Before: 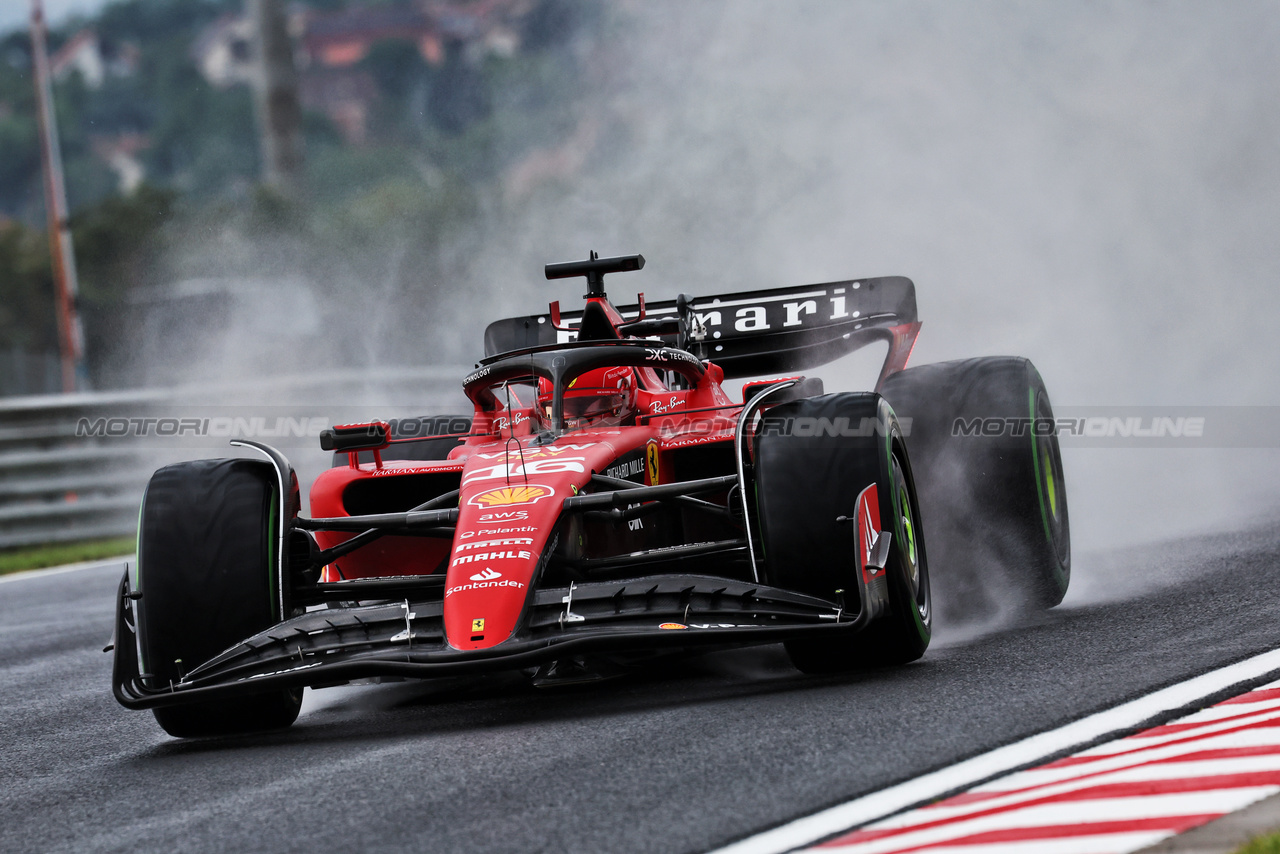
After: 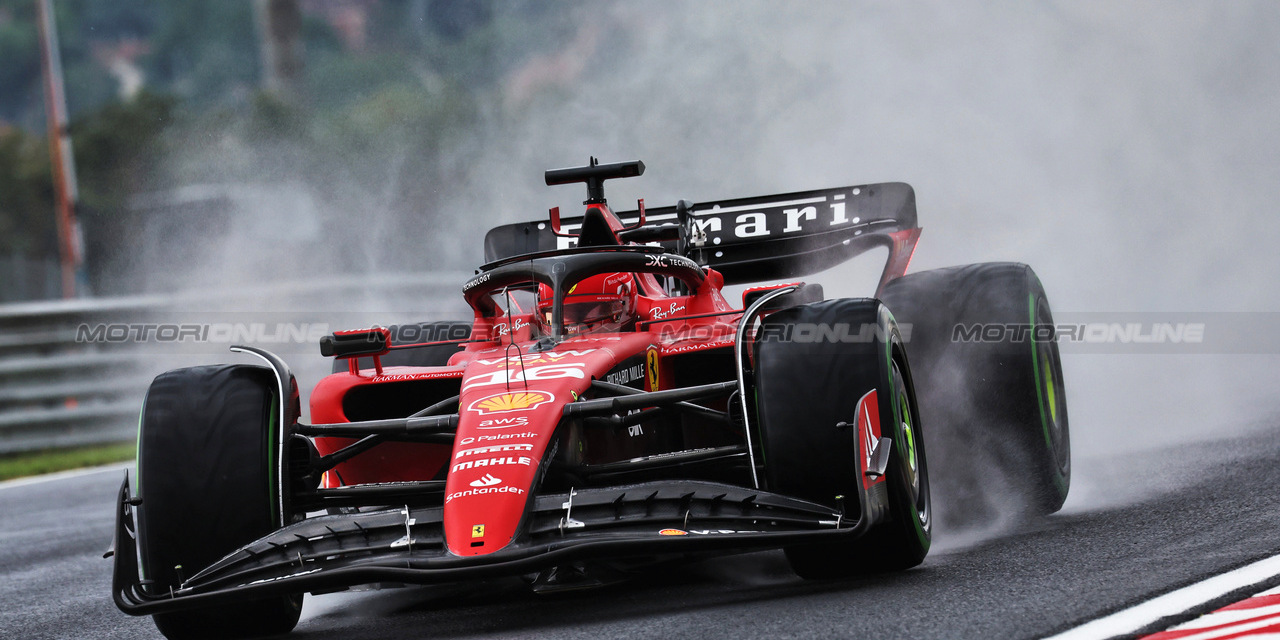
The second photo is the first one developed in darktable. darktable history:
crop: top 11.038%, bottom 13.962%
exposure: black level correction -0.001, exposure 0.08 EV, compensate highlight preservation false
velvia: strength 9.25%
